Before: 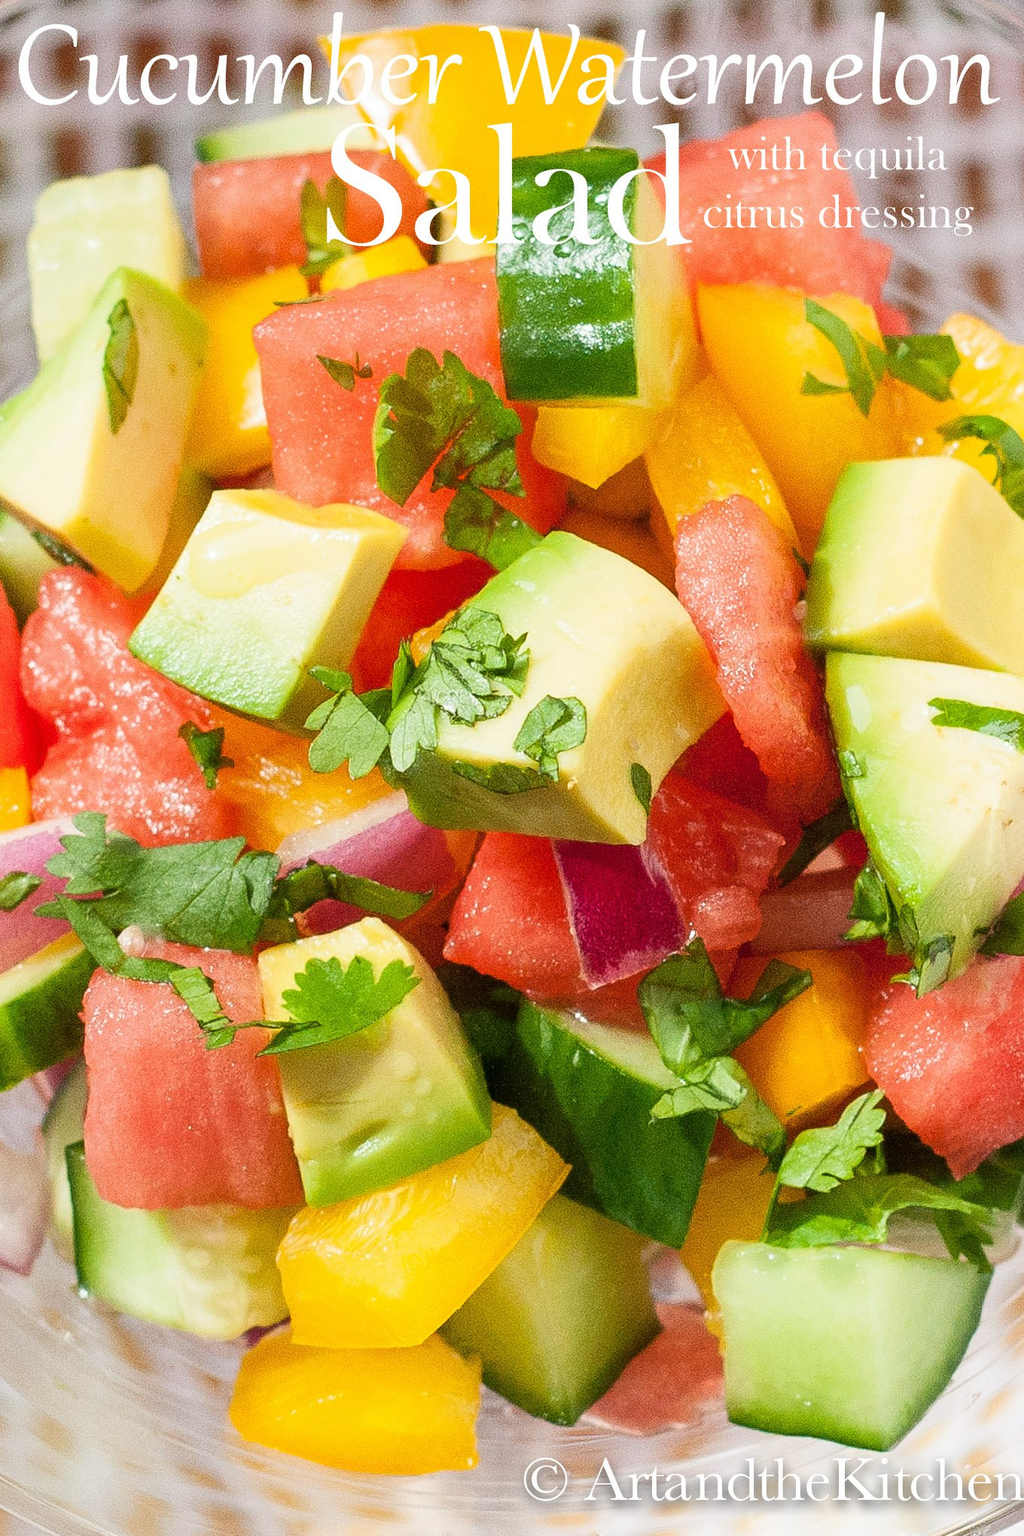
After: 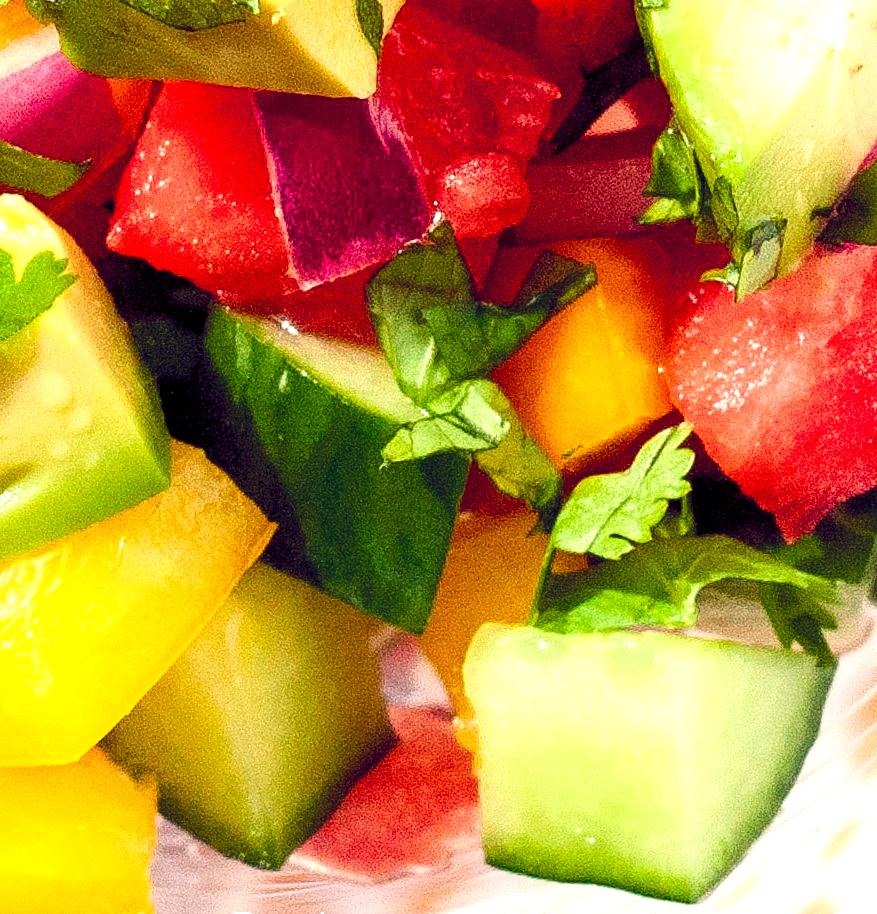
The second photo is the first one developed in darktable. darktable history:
color balance: lift [1.001, 0.997, 0.99, 1.01], gamma [1.007, 1, 0.975, 1.025], gain [1, 1.065, 1.052, 0.935], contrast 13.25%
crop and rotate: left 35.509%, top 50.238%, bottom 4.934%
shadows and highlights: shadows -30, highlights 30
color balance rgb: global offset › luminance -0.51%, perceptual saturation grading › global saturation 27.53%, perceptual saturation grading › highlights -25%, perceptual saturation grading › shadows 25%, perceptual brilliance grading › highlights 6.62%, perceptual brilliance grading › mid-tones 17.07%, perceptual brilliance grading › shadows -5.23%
